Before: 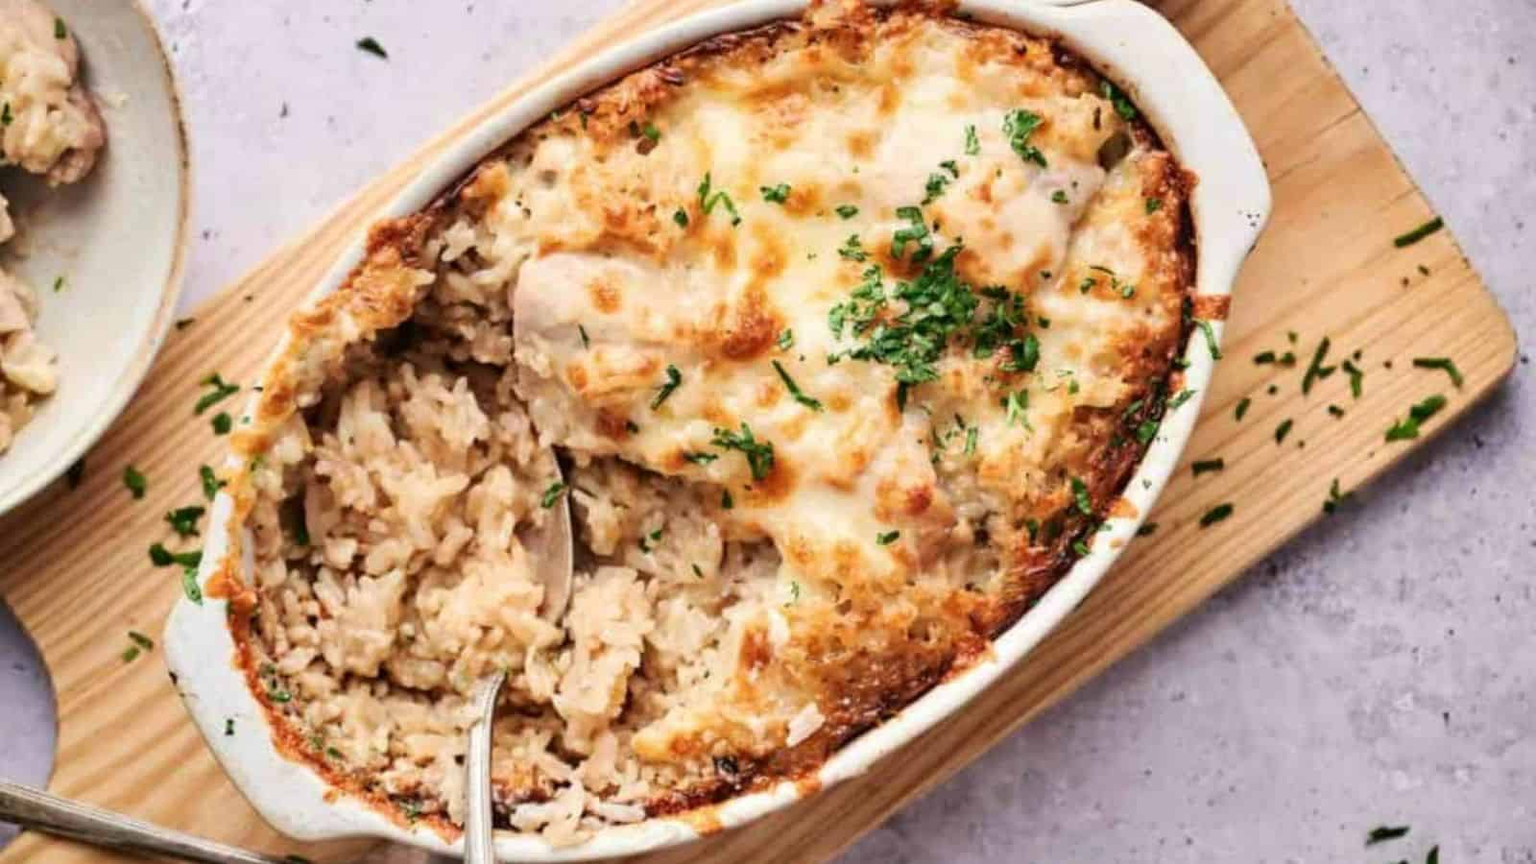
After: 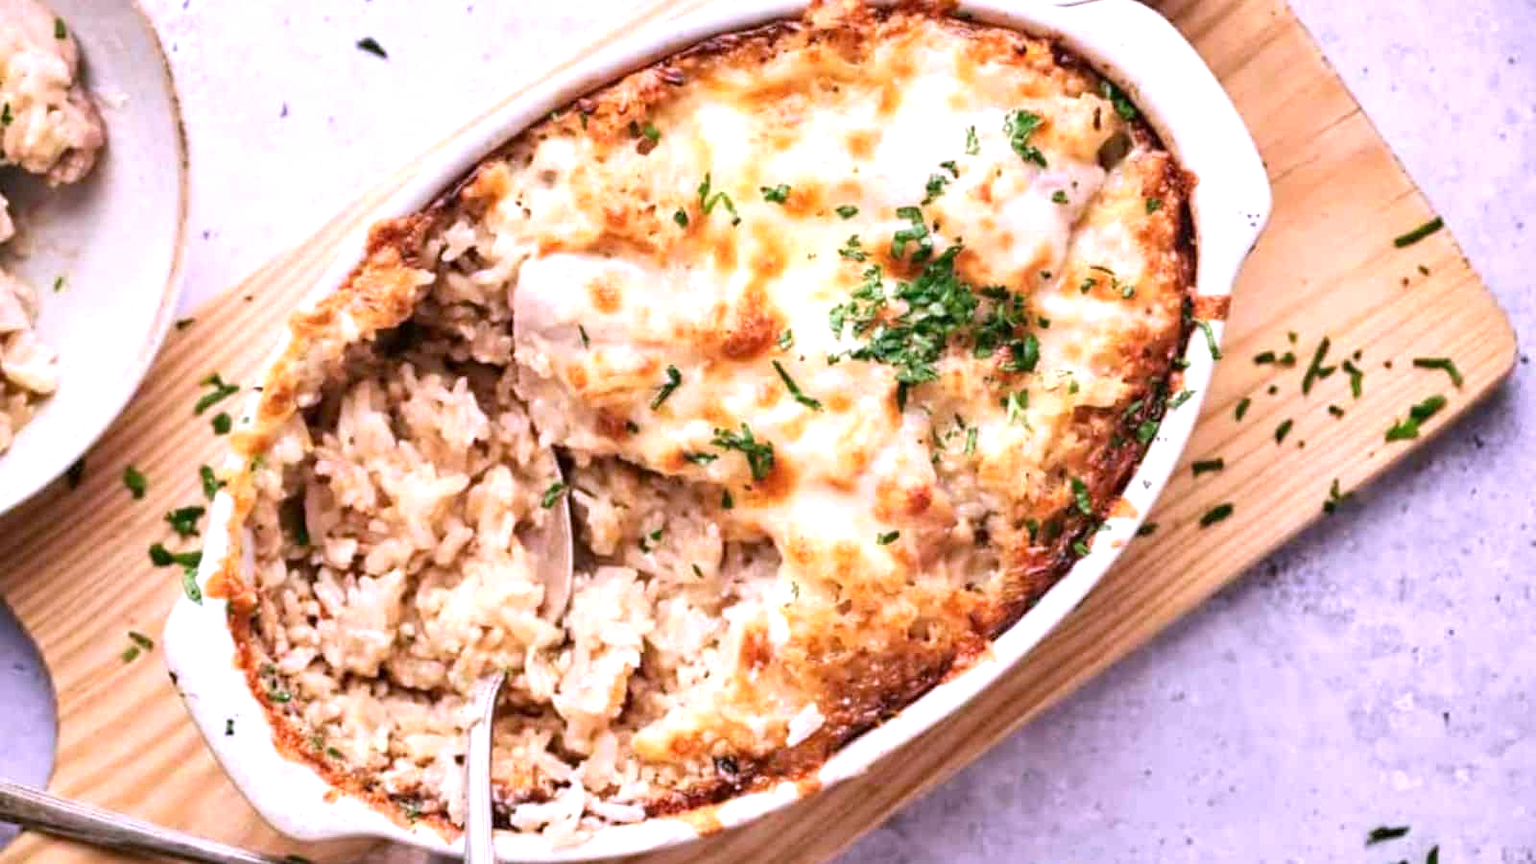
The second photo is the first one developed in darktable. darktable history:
exposure: black level correction 0.001, exposure 0.5 EV, compensate exposure bias true, compensate highlight preservation false
white balance: red 1.042, blue 1.17
